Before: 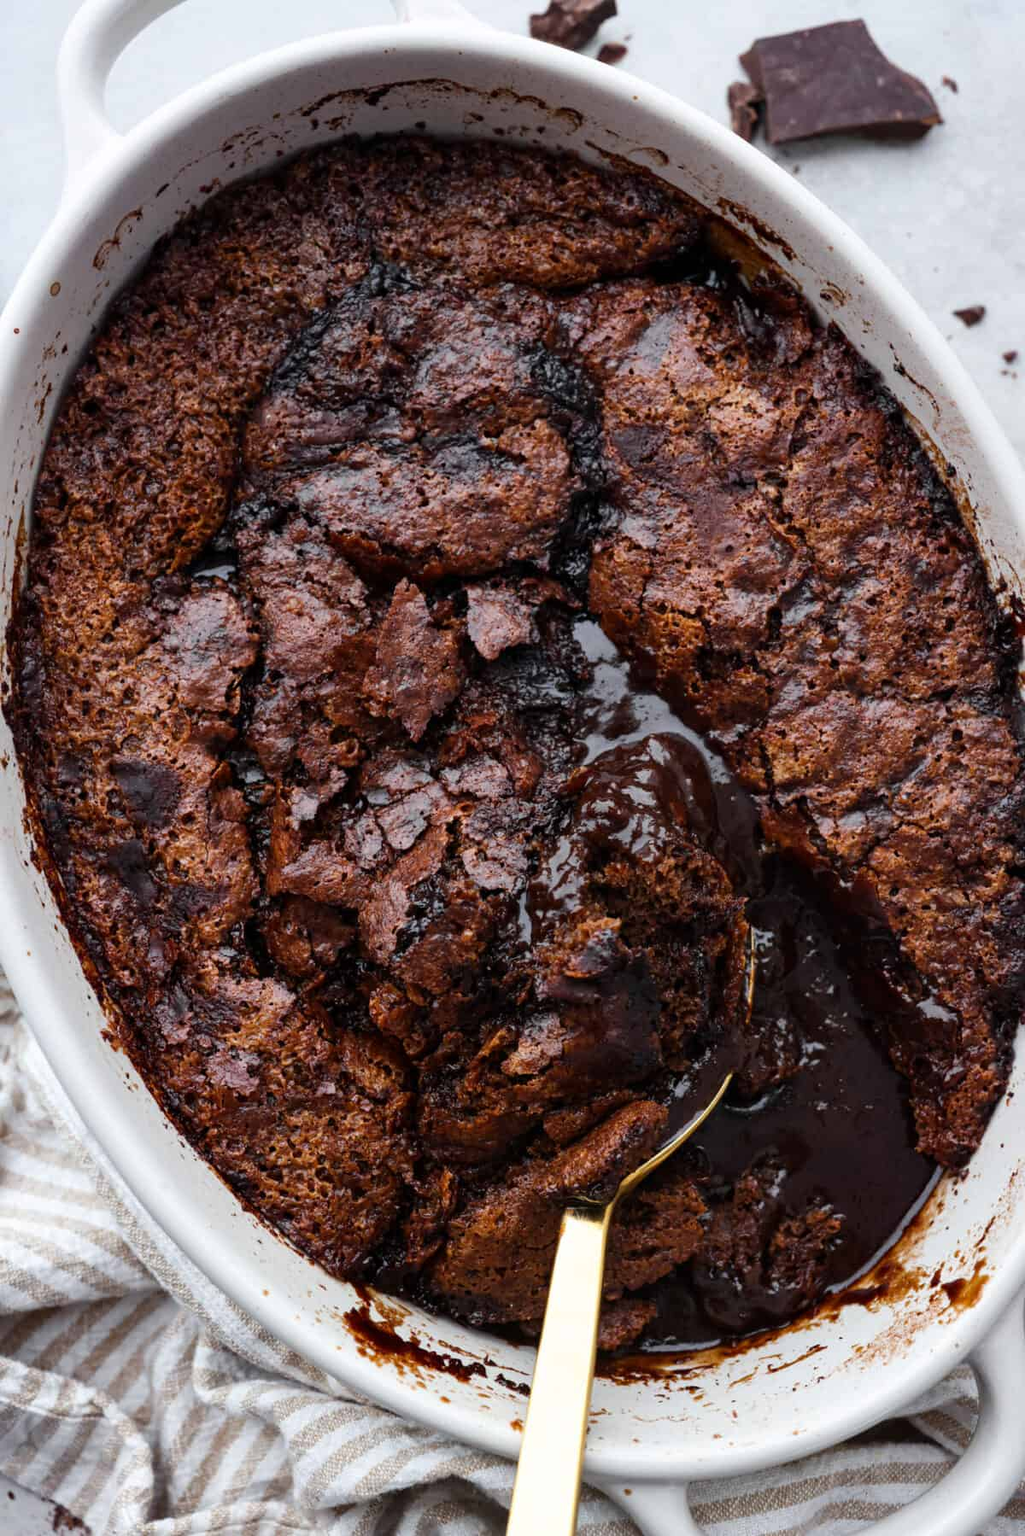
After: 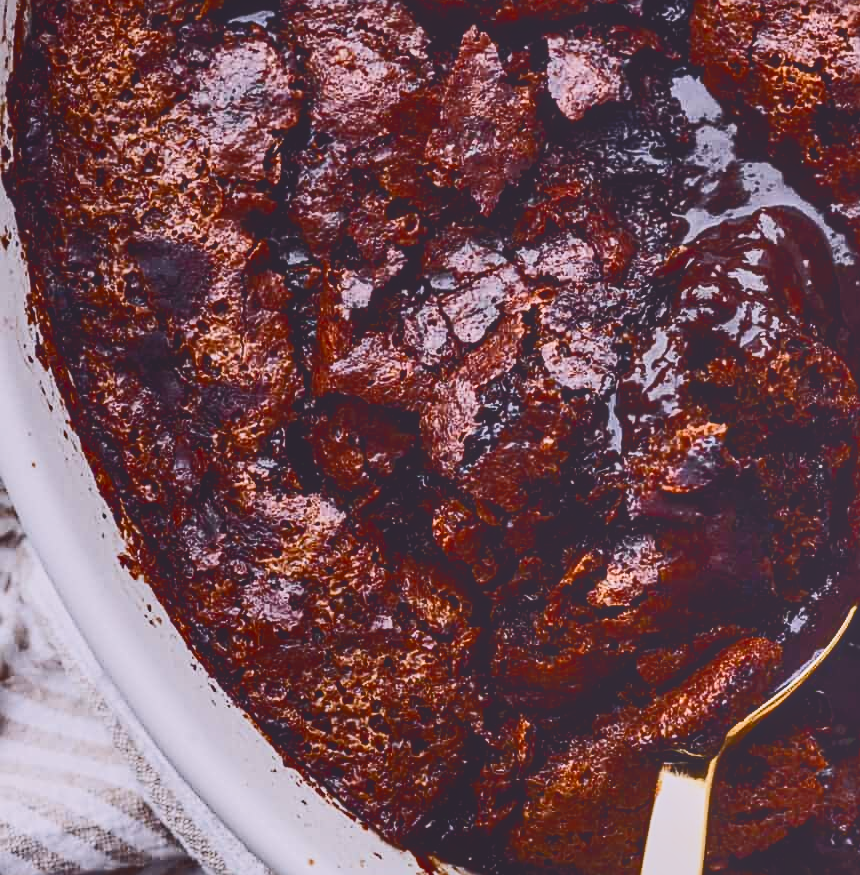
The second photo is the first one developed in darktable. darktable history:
contrast brightness saturation: contrast 0.279
tone curve: curves: ch0 [(0, 0.142) (0.384, 0.314) (0.752, 0.711) (0.991, 0.95)]; ch1 [(0.006, 0.129) (0.346, 0.384) (1, 1)]; ch2 [(0.003, 0.057) (0.261, 0.248) (1, 1)], color space Lab, independent channels, preserve colors none
crop: top 36.293%, right 28.29%, bottom 15.058%
filmic rgb: black relative exposure -12.91 EV, white relative exposure 4.04 EV, target white luminance 85.14%, hardness 6.3, latitude 42.78%, contrast 0.857, shadows ↔ highlights balance 7.92%, add noise in highlights 0.098, color science v4 (2020), type of noise poissonian
exposure: black level correction 0.004, exposure 0.014 EV, compensate highlight preservation false
shadows and highlights: radius 134.2, highlights color adjustment 89.78%, soften with gaussian
local contrast: on, module defaults
sharpen: on, module defaults
